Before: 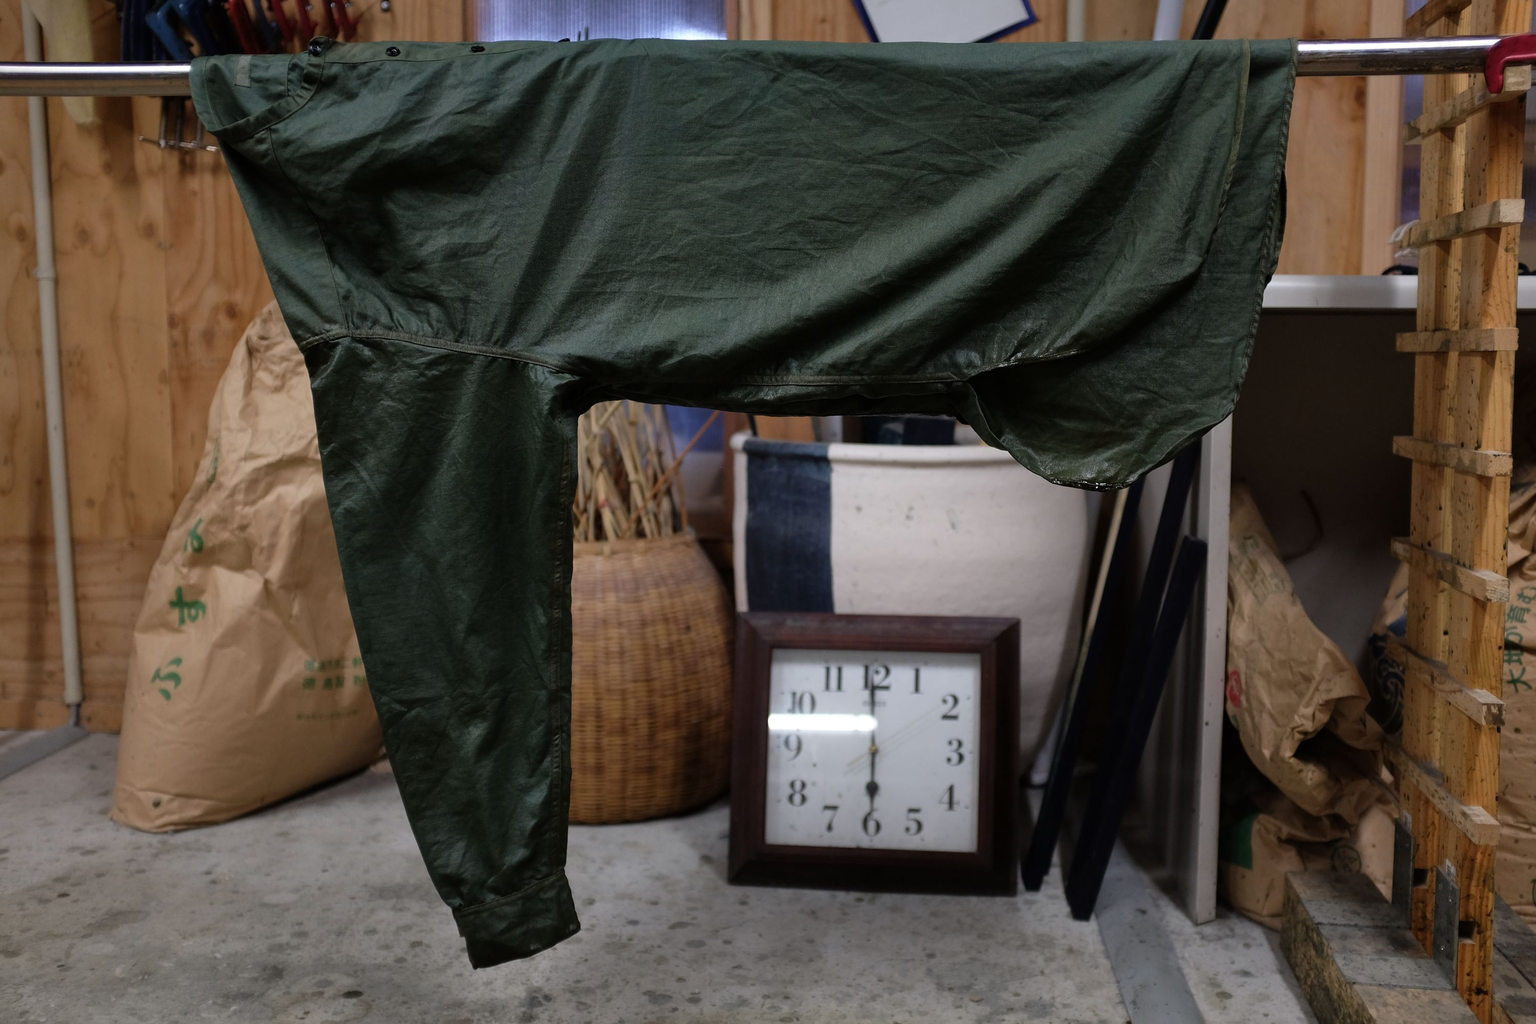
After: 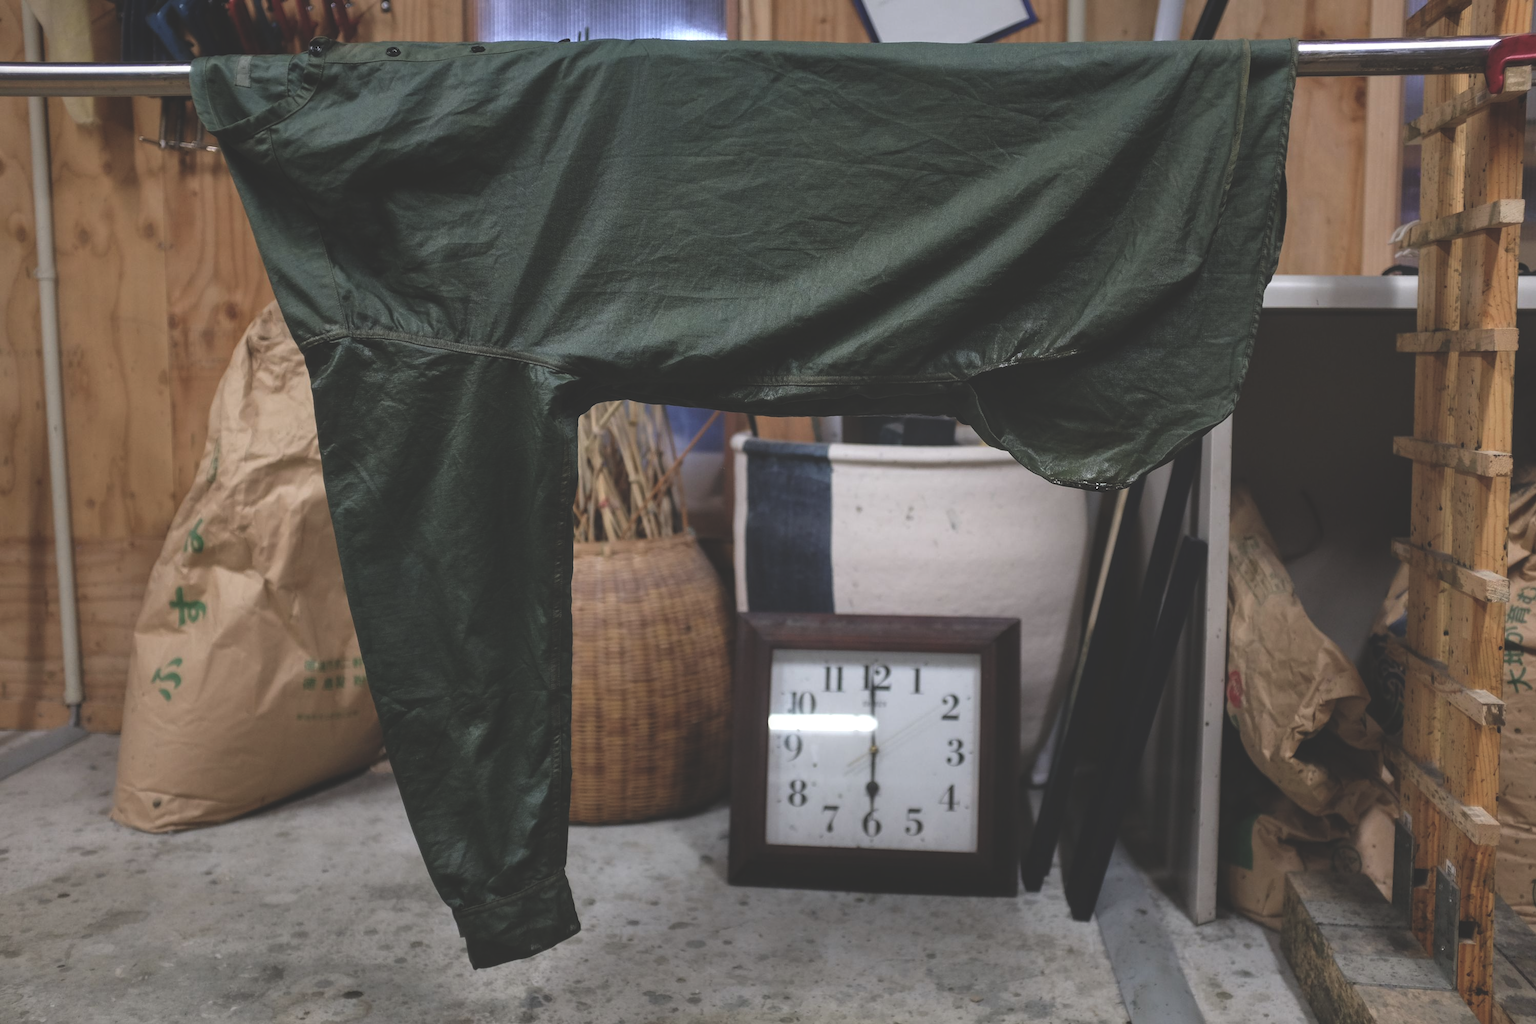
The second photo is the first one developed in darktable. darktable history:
local contrast: on, module defaults
exposure: black level correction -0.031, compensate highlight preservation false
